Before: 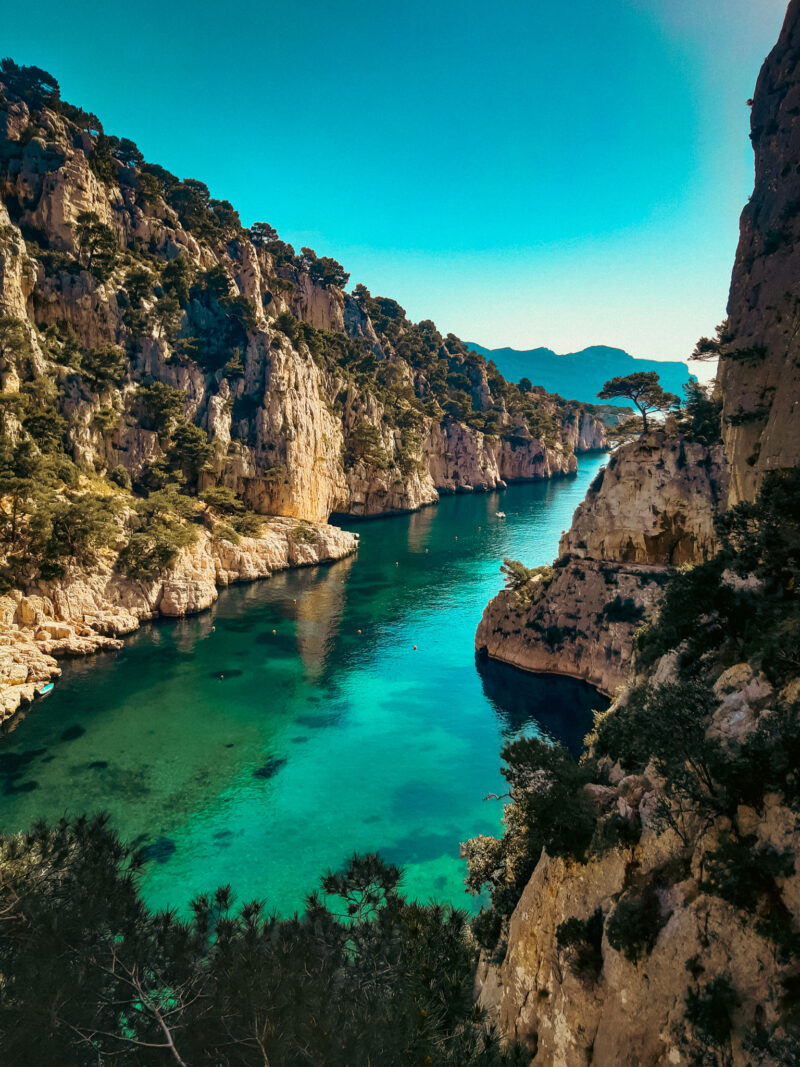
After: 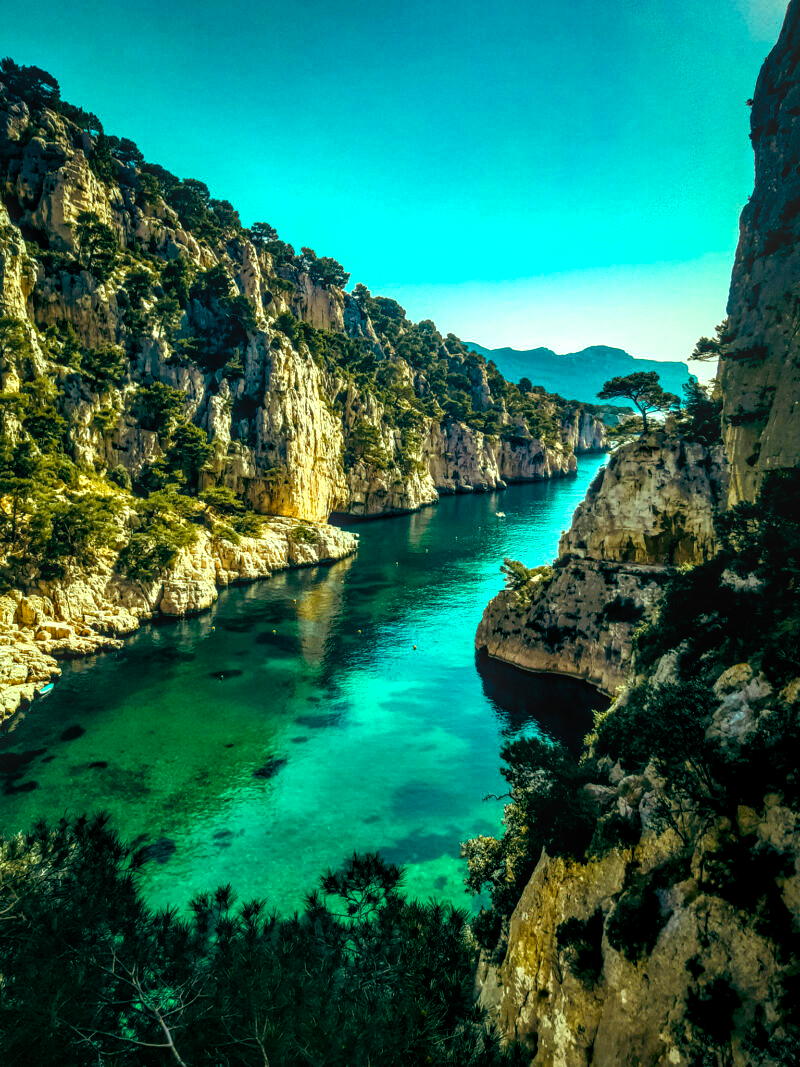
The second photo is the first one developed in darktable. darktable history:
shadows and highlights: radius 331.84, shadows 53.55, highlights -100, compress 94.63%, highlights color adjustment 73.23%, soften with gaussian
local contrast: highlights 0%, shadows 0%, detail 133%
color balance rgb: shadows lift › luminance -7.7%, shadows lift › chroma 2.13%, shadows lift › hue 165.27°, power › luminance -7.77%, power › chroma 1.1%, power › hue 215.88°, highlights gain › luminance 15.15%, highlights gain › chroma 7%, highlights gain › hue 125.57°, global offset › luminance -0.33%, global offset › chroma 0.11%, global offset › hue 165.27°, perceptual saturation grading › global saturation 24.42%, perceptual saturation grading › highlights -24.42%, perceptual saturation grading › mid-tones 24.42%, perceptual saturation grading › shadows 40%, perceptual brilliance grading › global brilliance -5%, perceptual brilliance grading › highlights 24.42%, perceptual brilliance grading › mid-tones 7%, perceptual brilliance grading › shadows -5%
